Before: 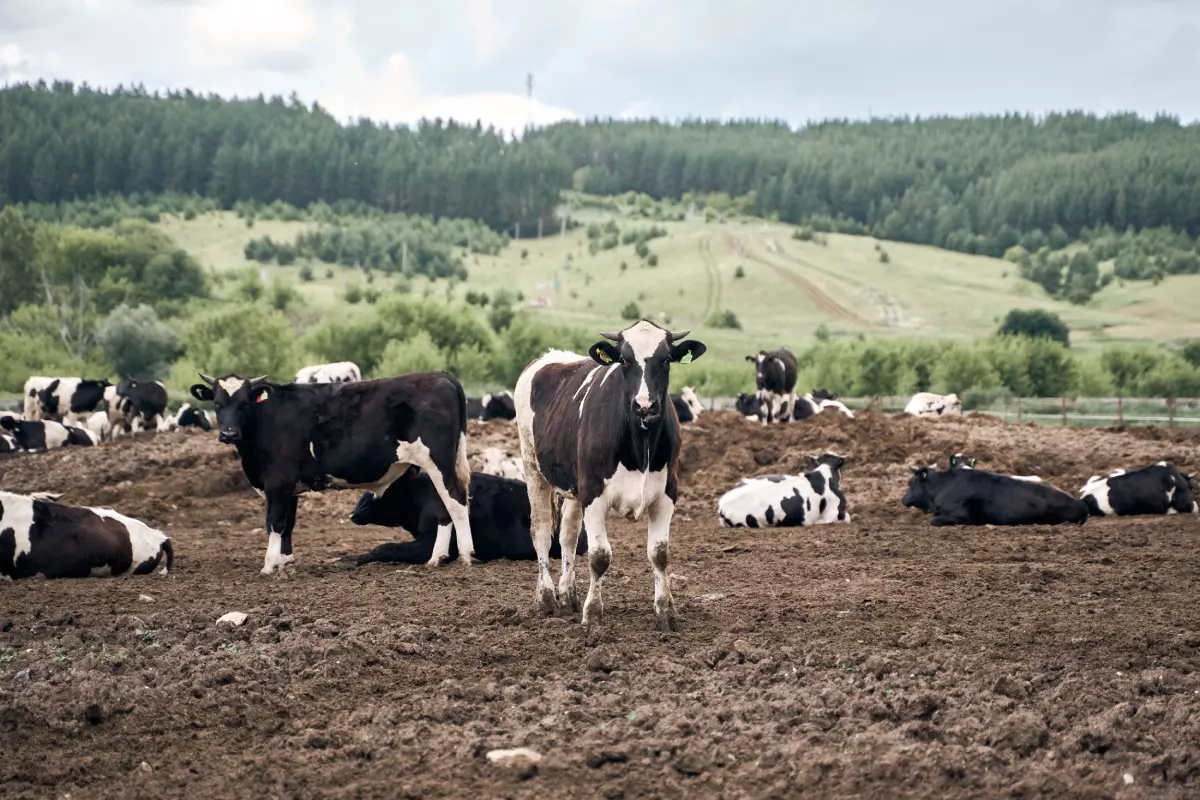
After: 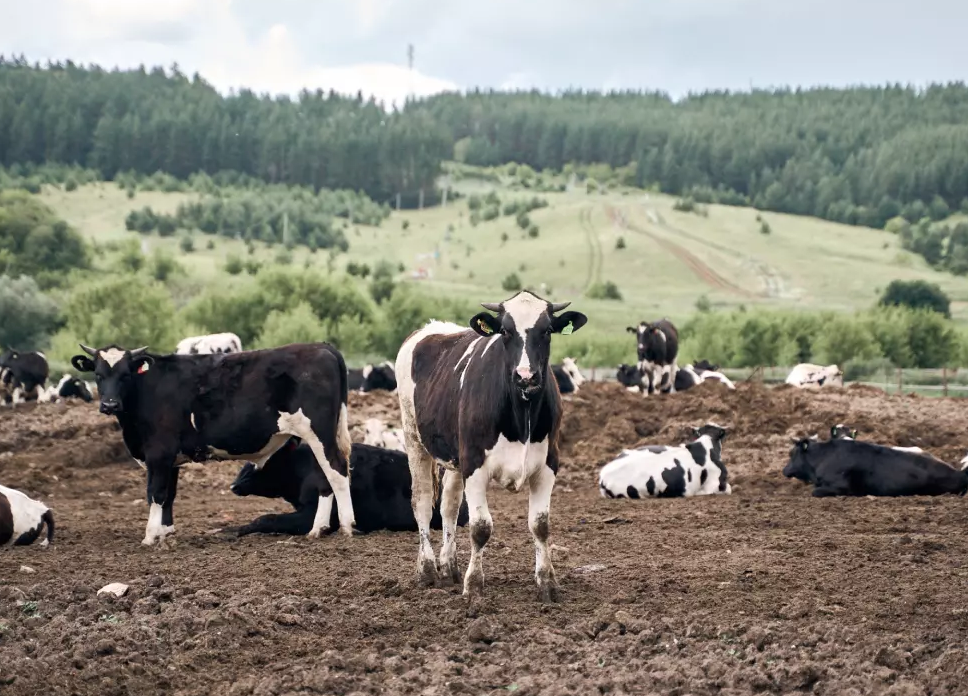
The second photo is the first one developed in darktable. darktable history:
crop: left 9.968%, top 3.659%, right 9.292%, bottom 9.296%
